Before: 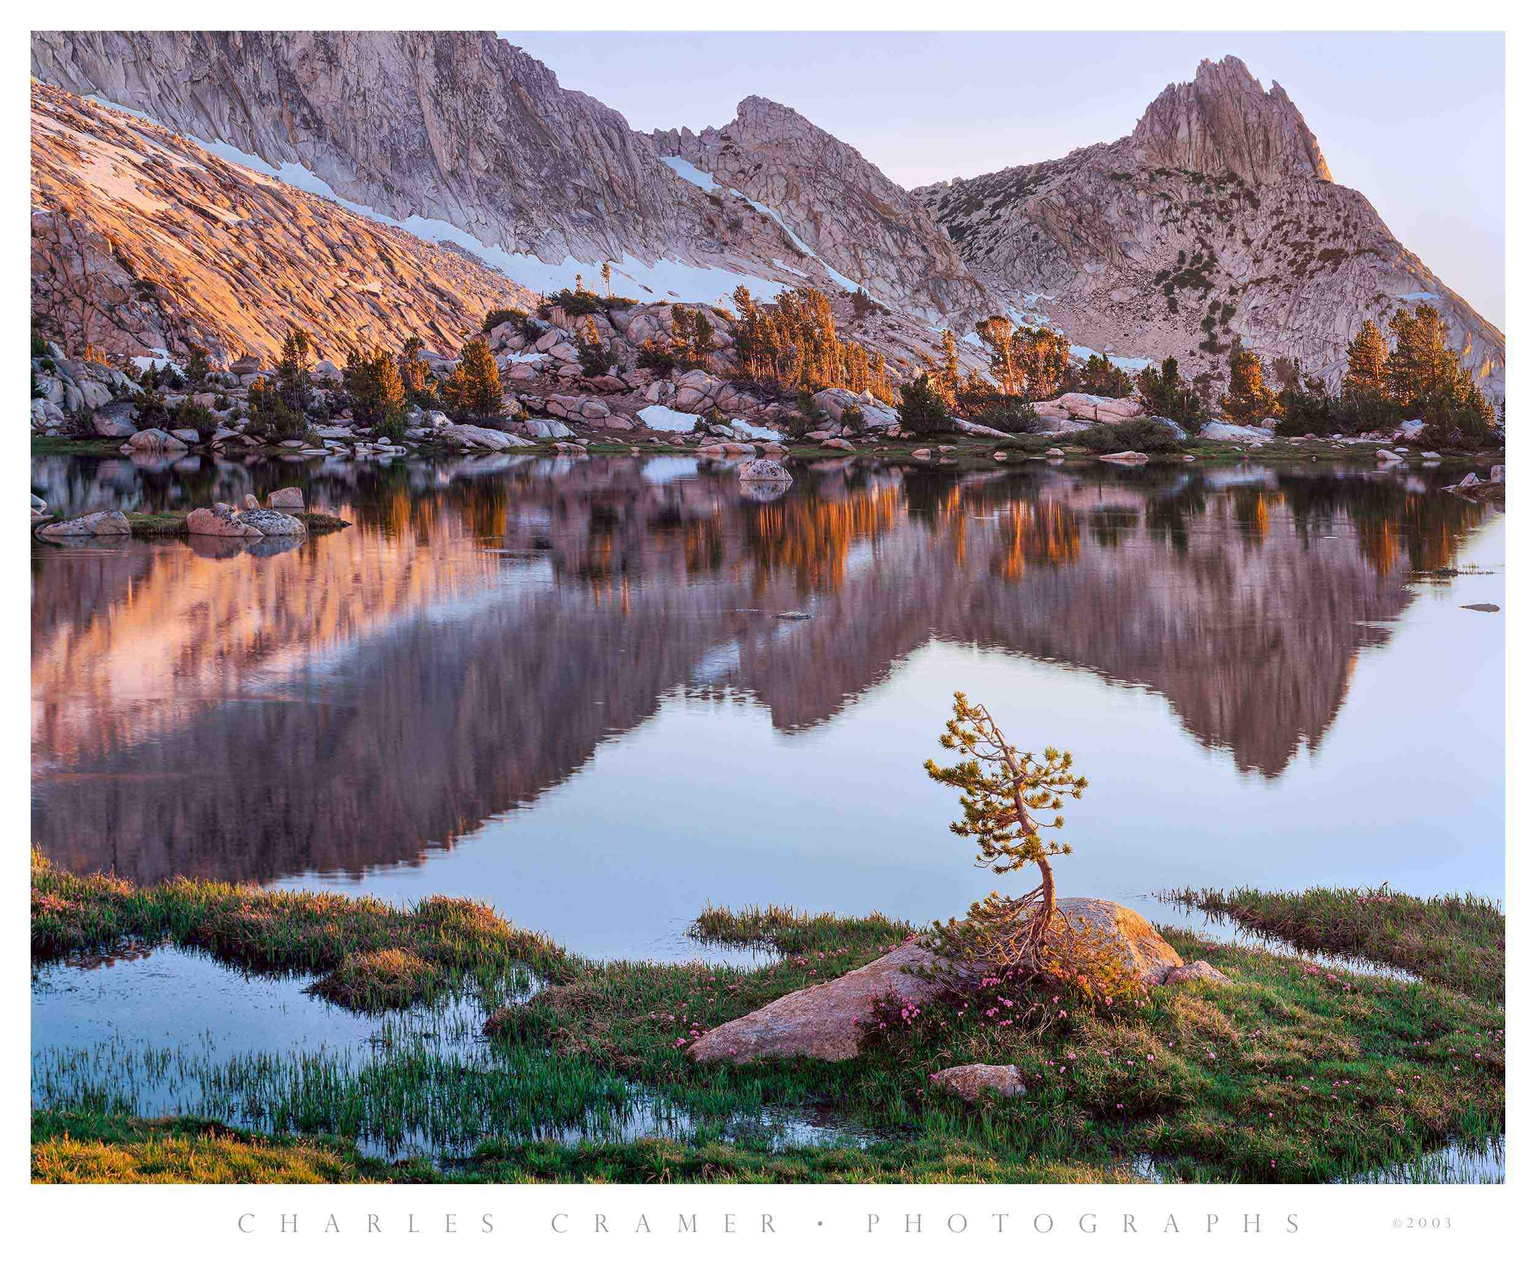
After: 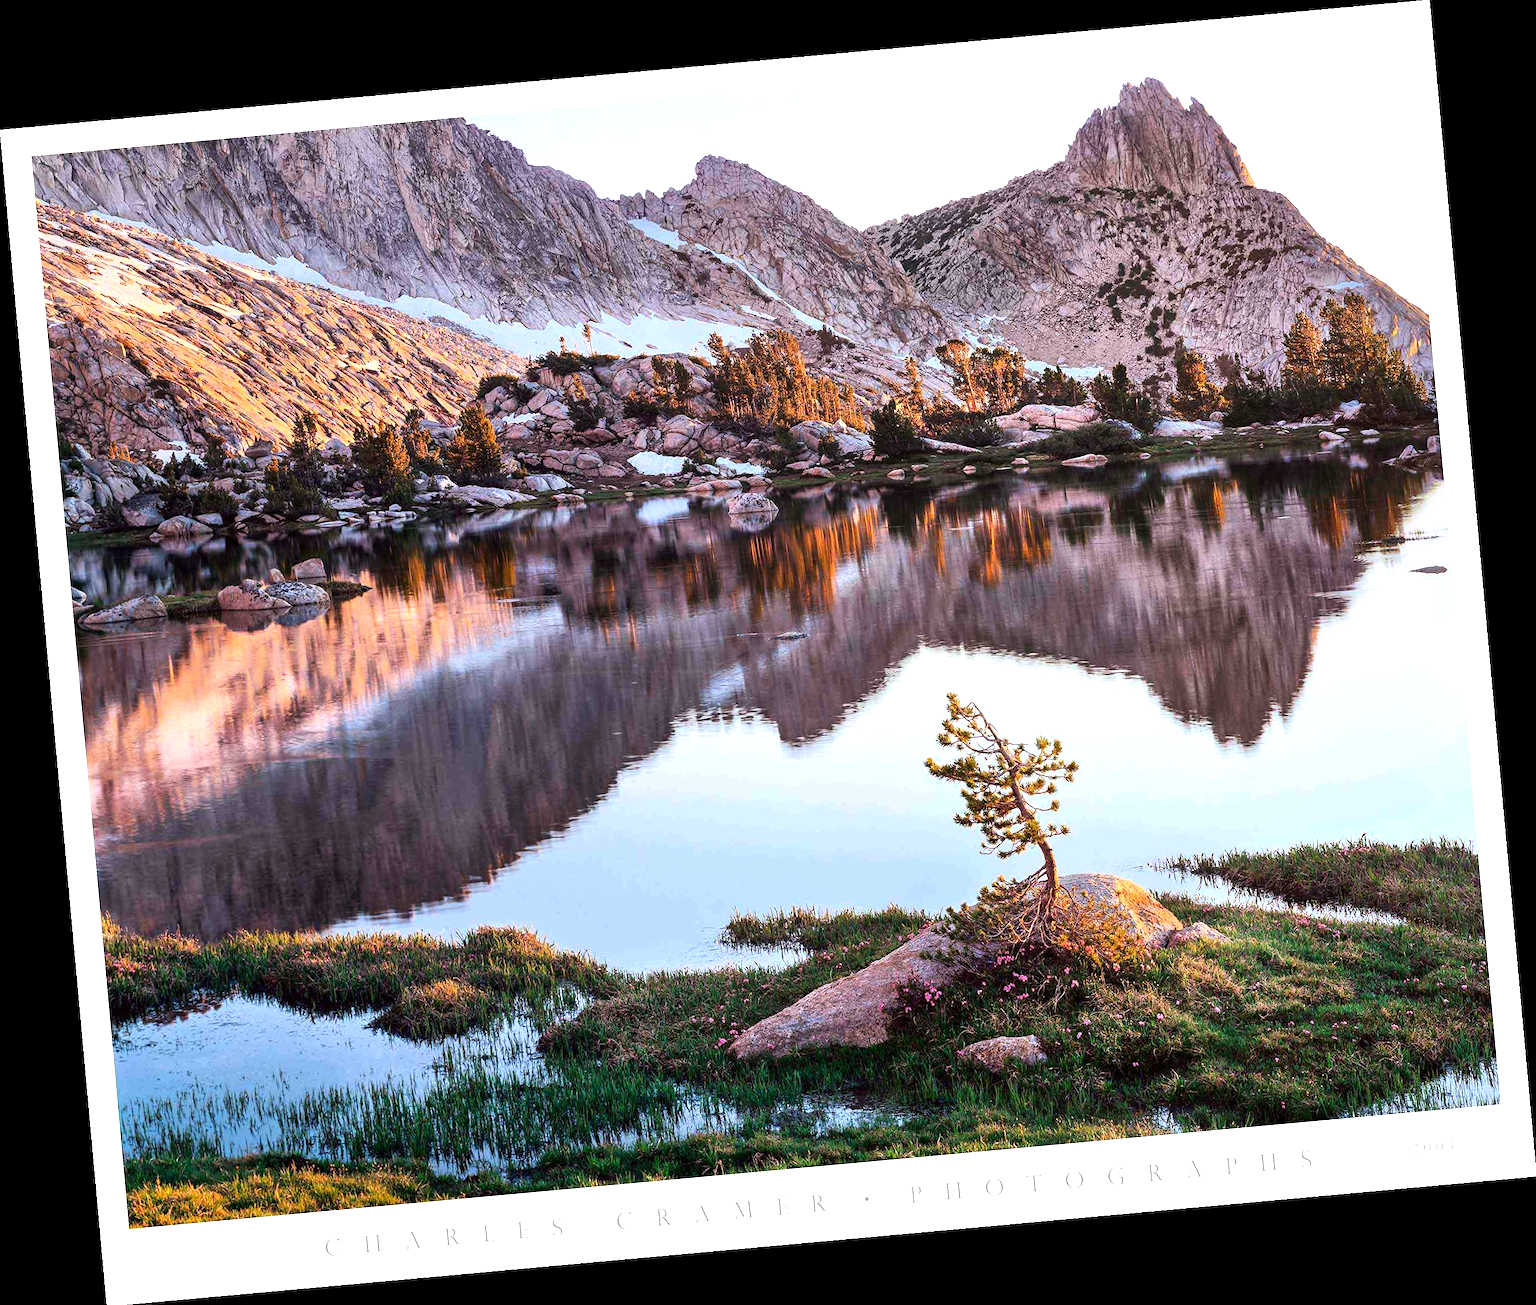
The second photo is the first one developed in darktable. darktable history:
tone equalizer: -8 EV -0.75 EV, -7 EV -0.7 EV, -6 EV -0.6 EV, -5 EV -0.4 EV, -3 EV 0.4 EV, -2 EV 0.6 EV, -1 EV 0.7 EV, +0 EV 0.75 EV, edges refinement/feathering 500, mask exposure compensation -1.57 EV, preserve details no
rotate and perspective: rotation -5.2°, automatic cropping off
